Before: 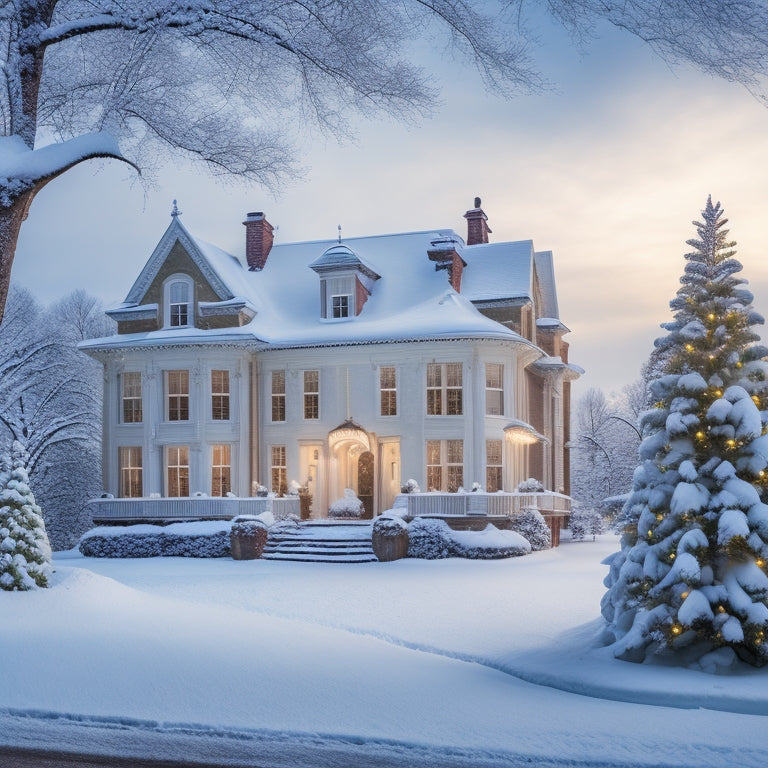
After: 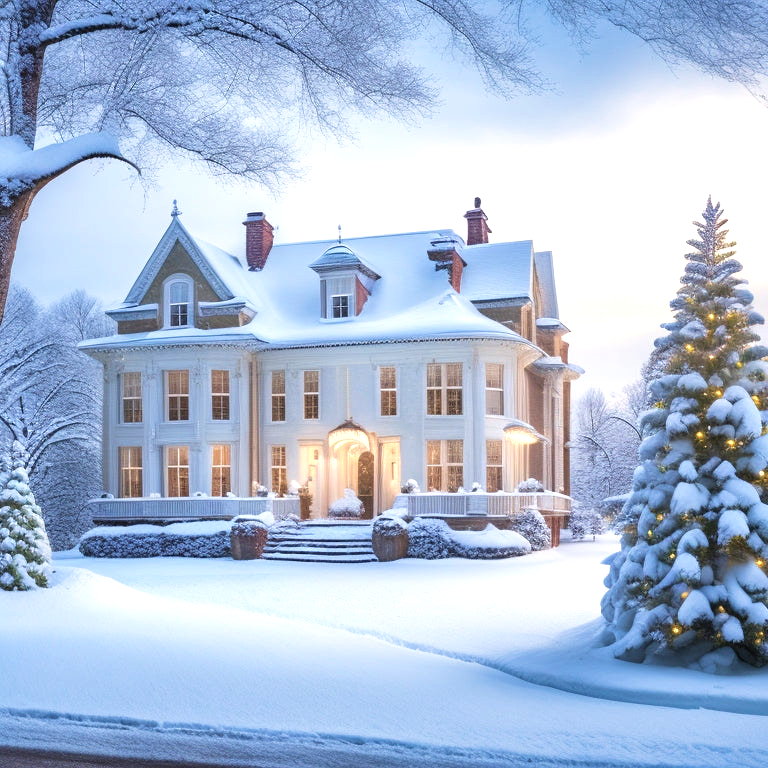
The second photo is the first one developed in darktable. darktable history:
velvia: on, module defaults
exposure: exposure 0.721 EV, compensate highlight preservation false
